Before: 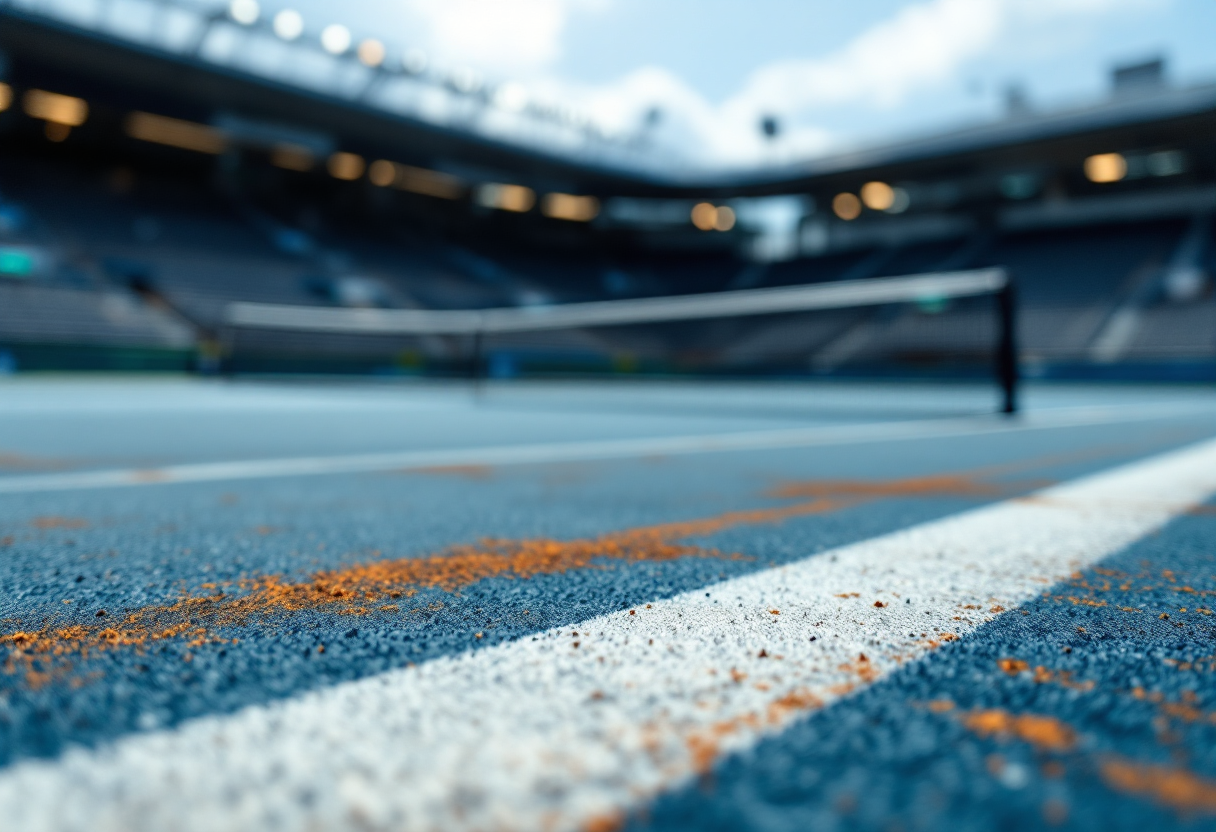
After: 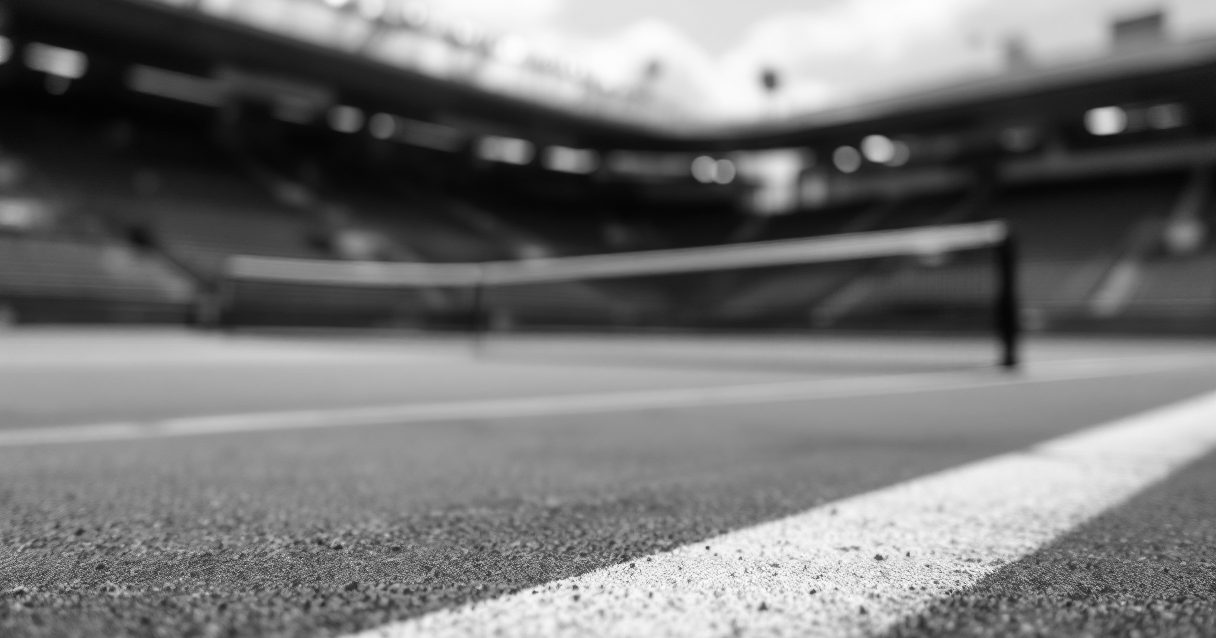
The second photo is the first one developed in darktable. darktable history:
monochrome: on, module defaults
haze removal: strength -0.1, adaptive false
crop: top 5.667%, bottom 17.637%
